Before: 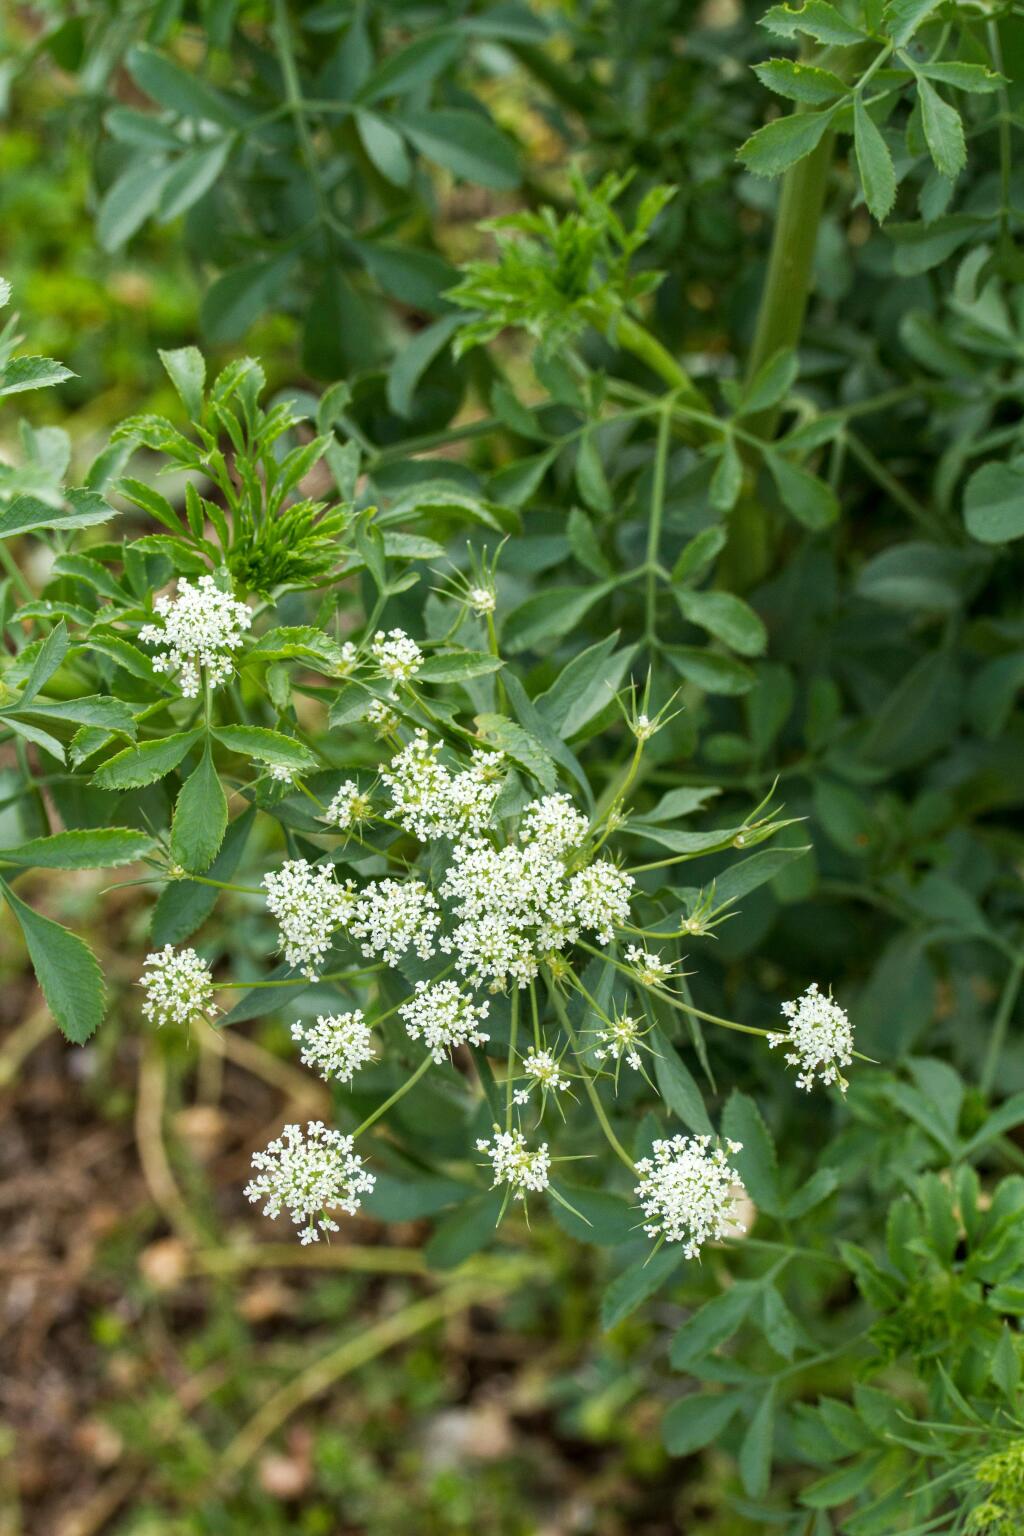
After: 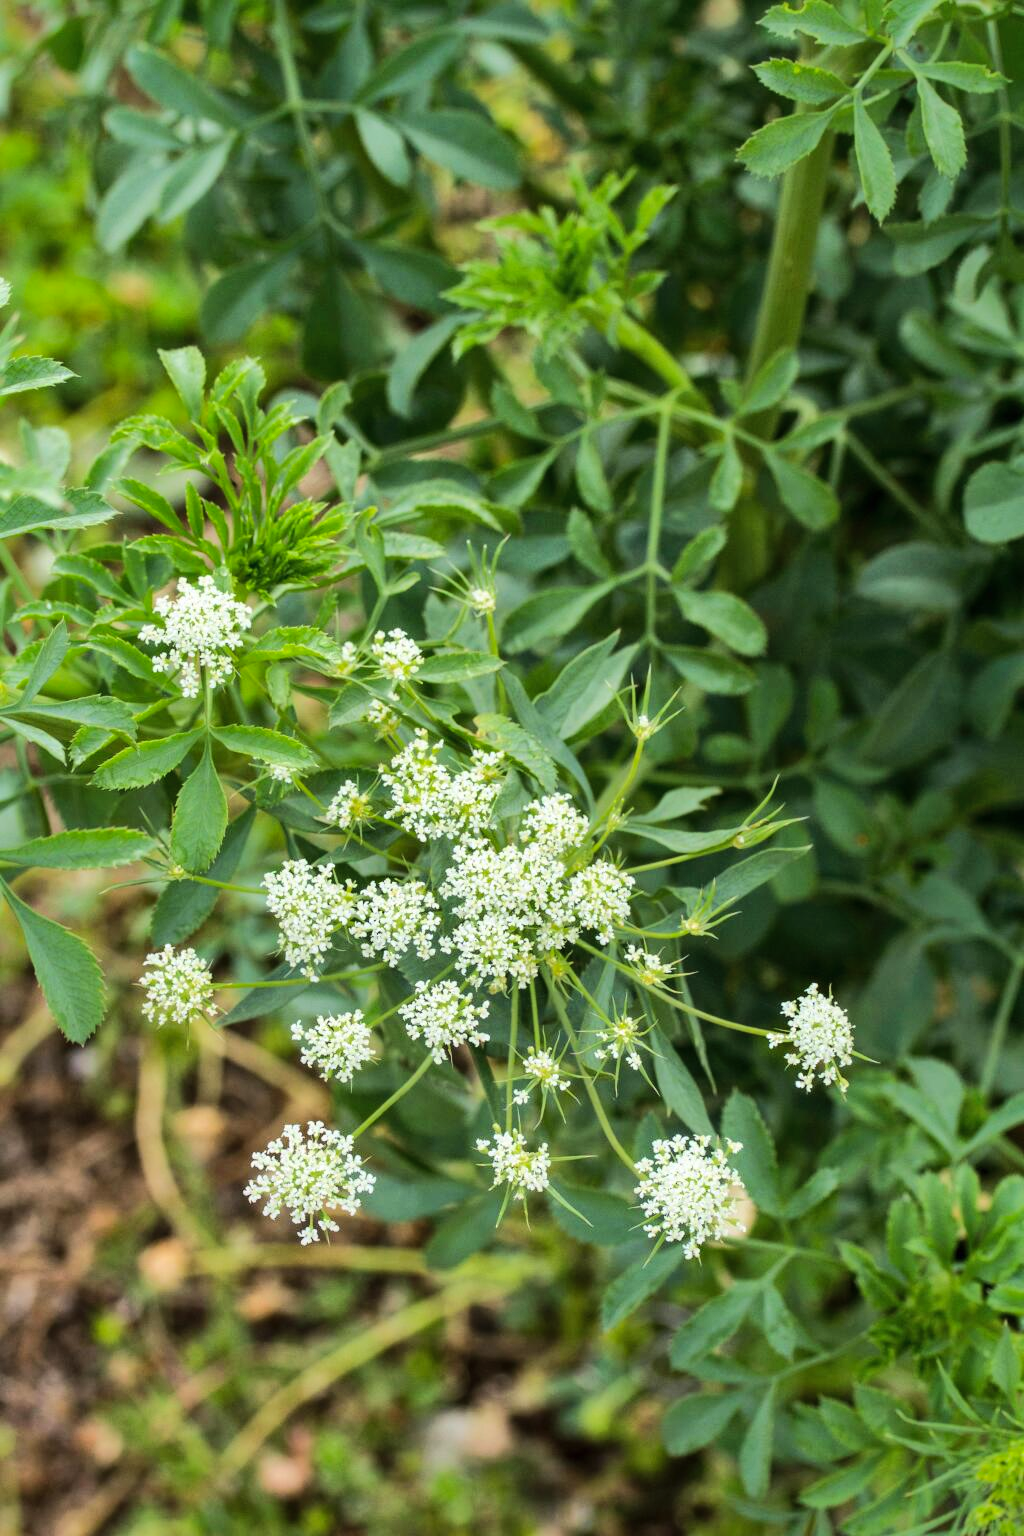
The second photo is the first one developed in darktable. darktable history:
base curve: curves: ch0 [(0, 0) (0.032, 0.025) (0.121, 0.166) (0.206, 0.329) (0.605, 0.79) (1, 1)]
shadows and highlights: shadows 40.16, highlights -60.02
